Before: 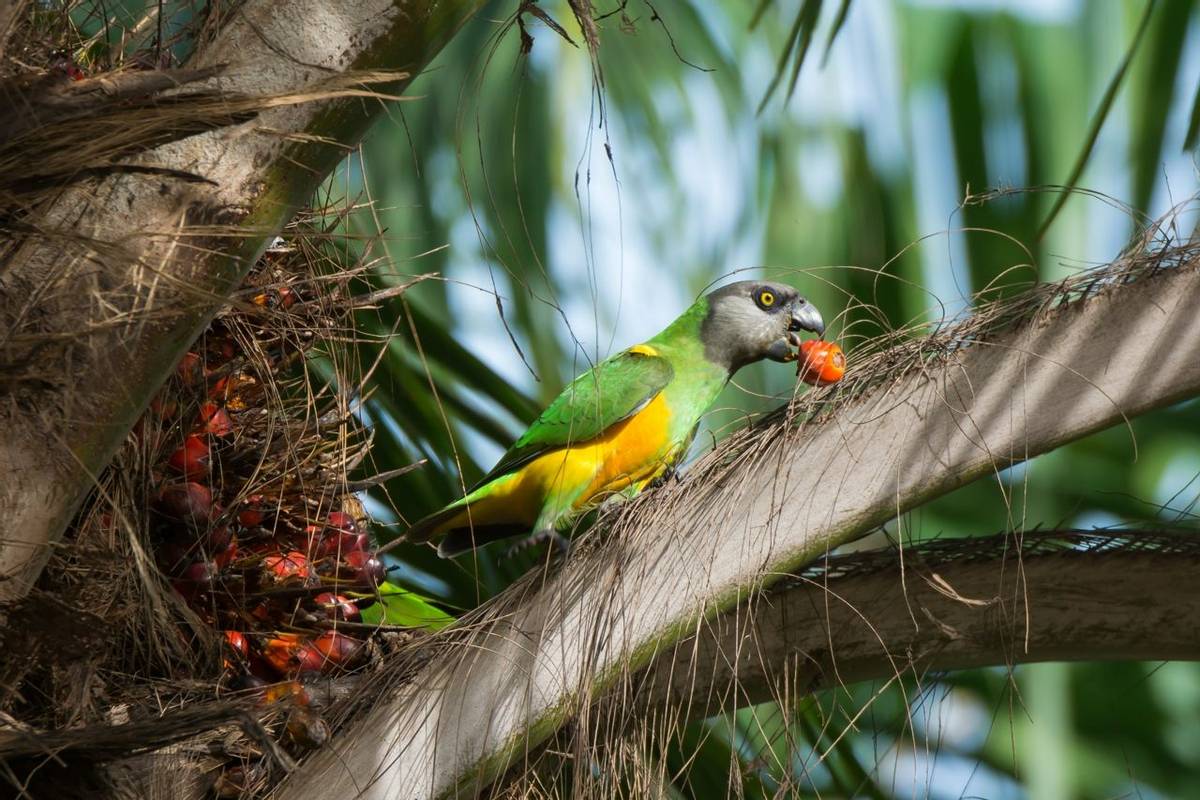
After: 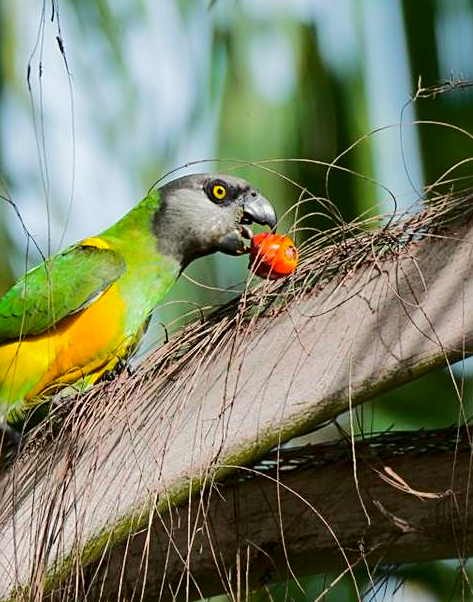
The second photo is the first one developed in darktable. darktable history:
tone curve: curves: ch0 [(0, 0) (0.058, 0.022) (0.265, 0.208) (0.41, 0.417) (0.485, 0.524) (0.638, 0.673) (0.845, 0.828) (0.994, 0.964)]; ch1 [(0, 0) (0.136, 0.146) (0.317, 0.34) (0.382, 0.408) (0.469, 0.482) (0.498, 0.497) (0.557, 0.573) (0.644, 0.643) (0.725, 0.765) (1, 1)]; ch2 [(0, 0) (0.352, 0.403) (0.45, 0.469) (0.502, 0.504) (0.54, 0.524) (0.592, 0.566) (0.638, 0.599) (1, 1)], color space Lab, independent channels, preserve colors none
crop: left 45.721%, top 13.393%, right 14.118%, bottom 10.01%
color balance rgb: linear chroma grading › global chroma 10%, perceptual saturation grading › global saturation 30%, global vibrance 10%
sharpen: on, module defaults
rgb levels: preserve colors max RGB
